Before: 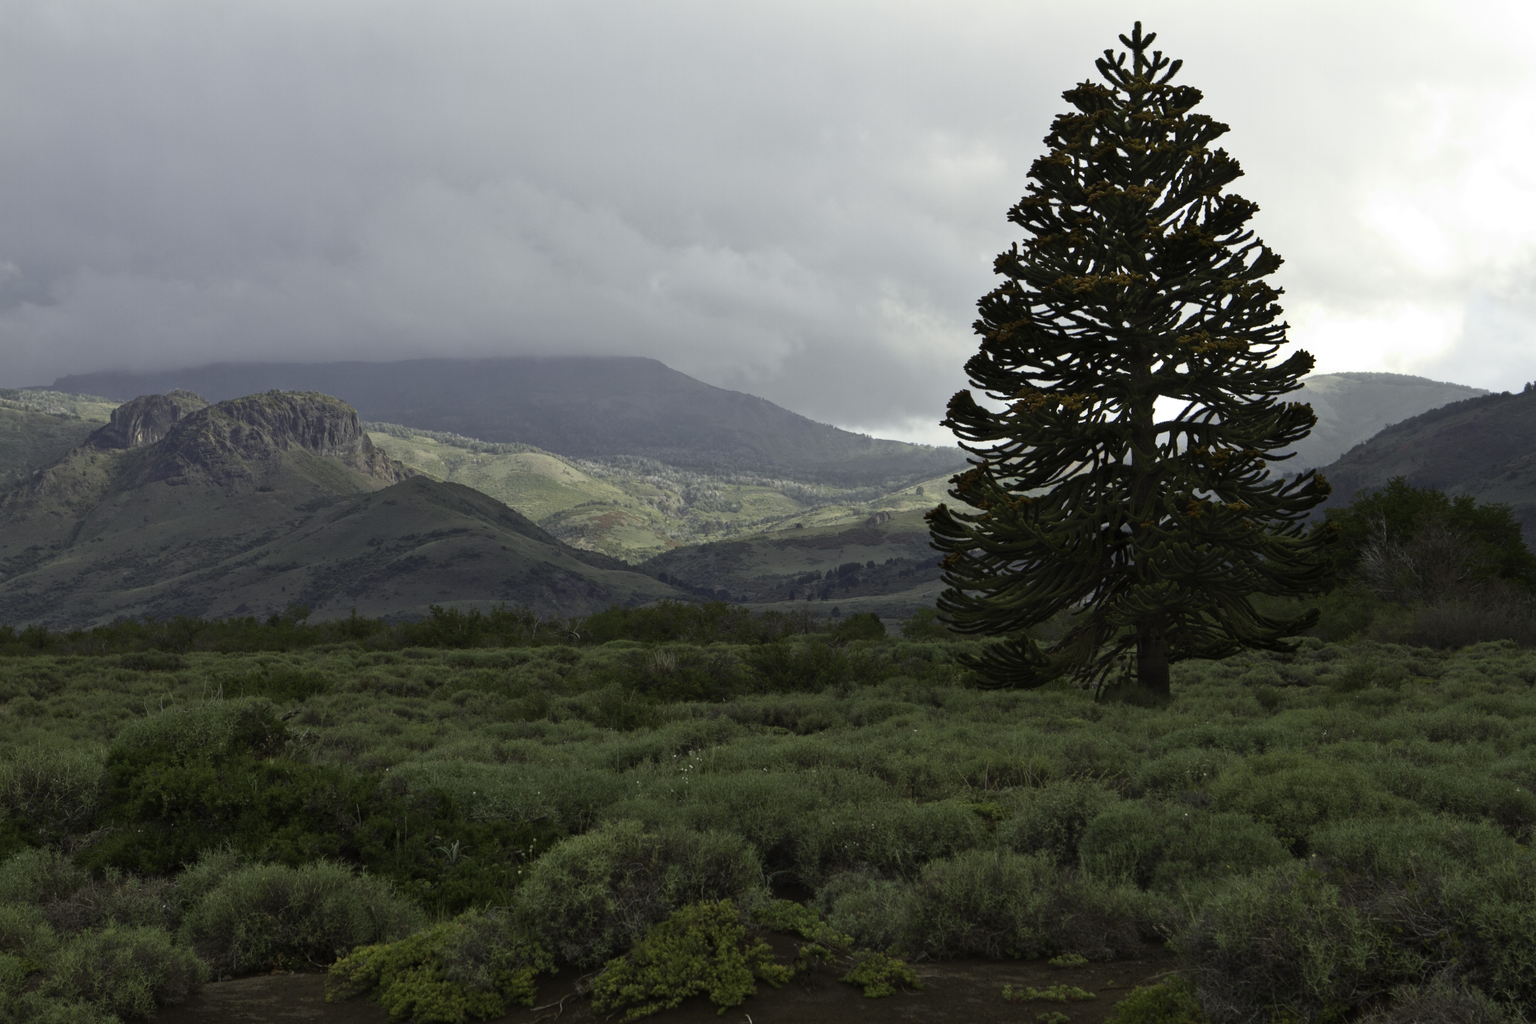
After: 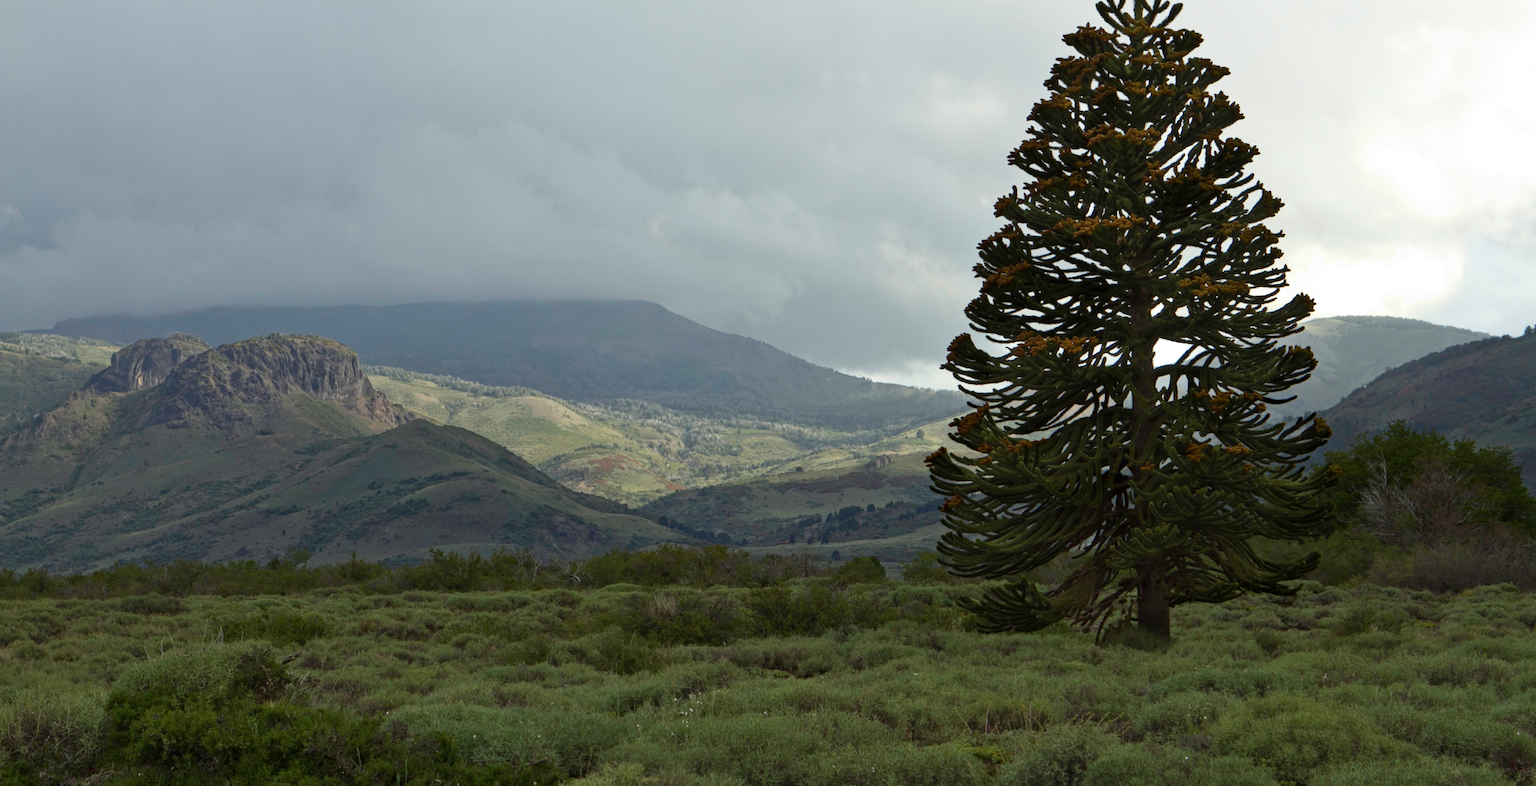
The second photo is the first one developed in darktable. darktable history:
crop: top 5.573%, bottom 17.62%
haze removal: compatibility mode true, adaptive false
